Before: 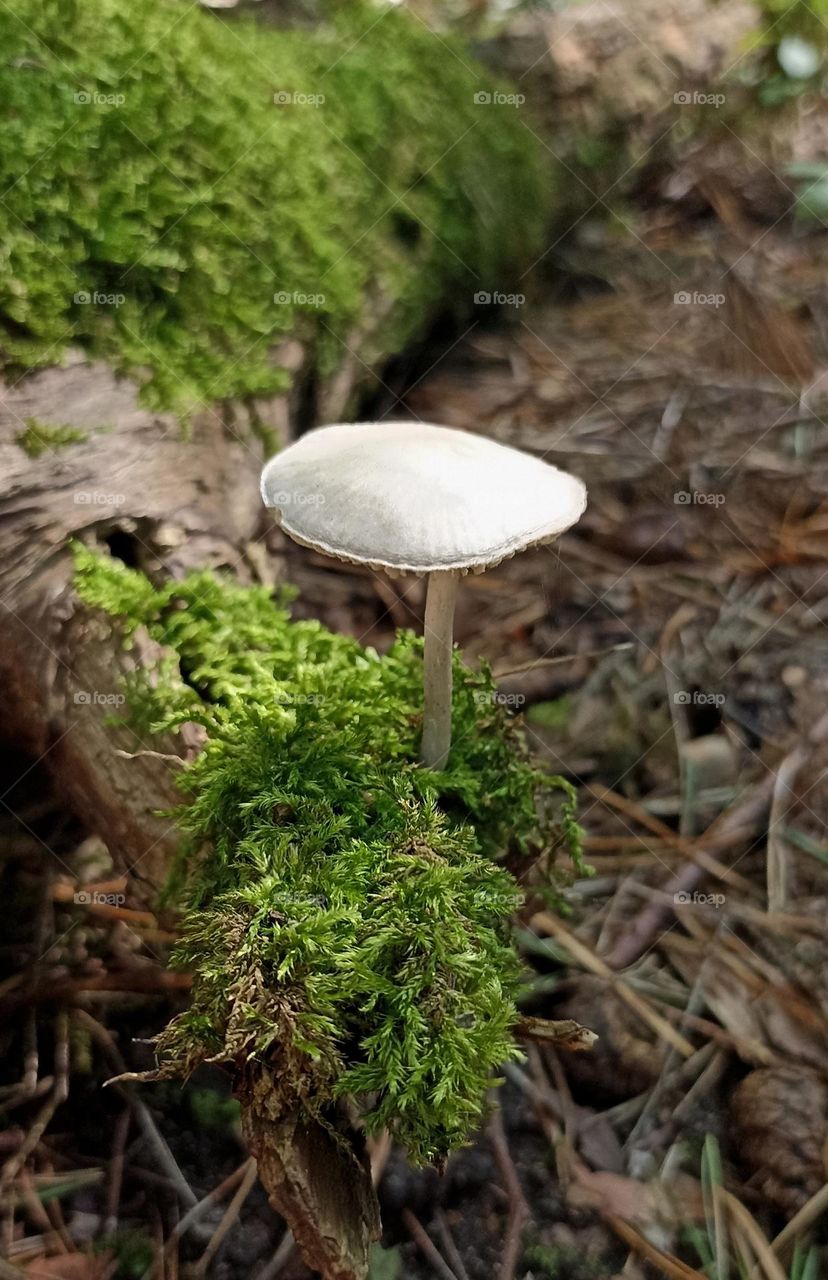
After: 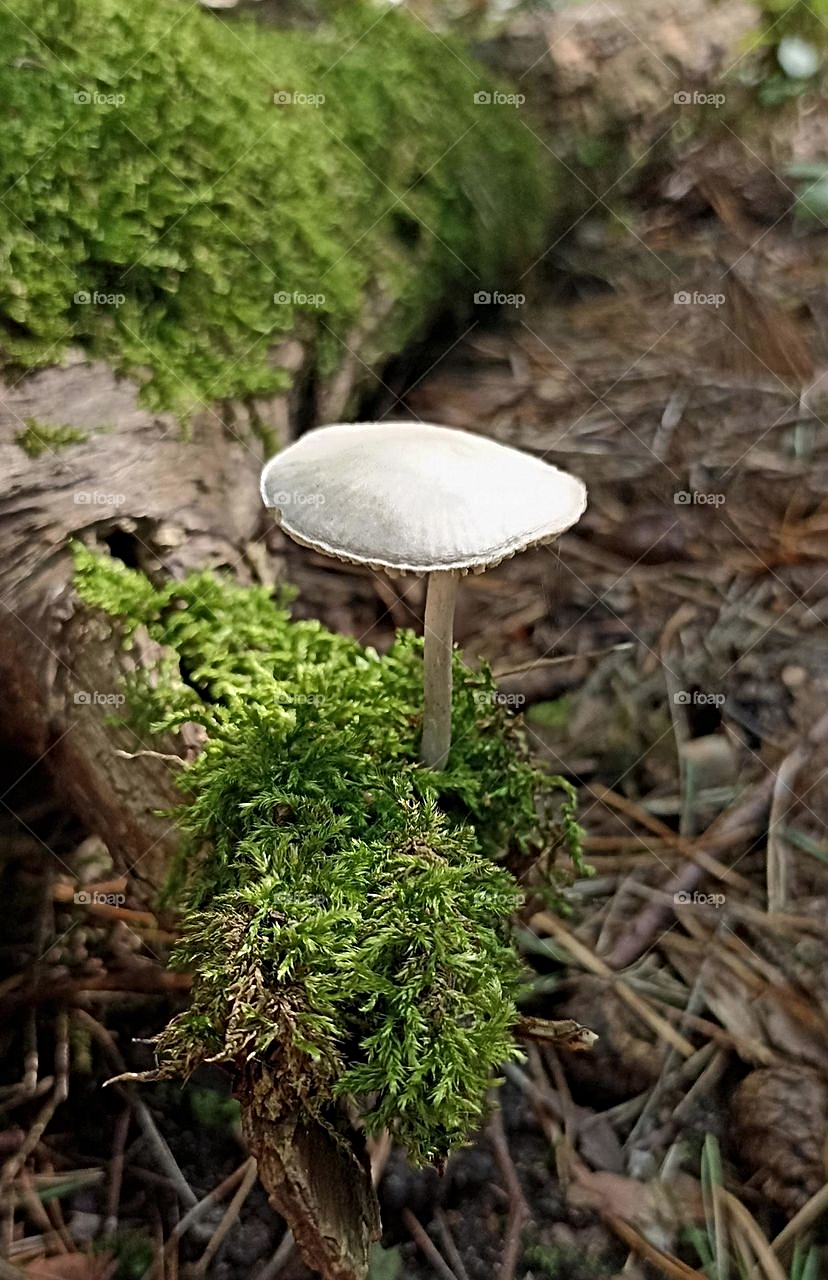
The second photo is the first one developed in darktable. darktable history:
sharpen: radius 4
contrast brightness saturation: contrast 0.01, saturation -0.05
